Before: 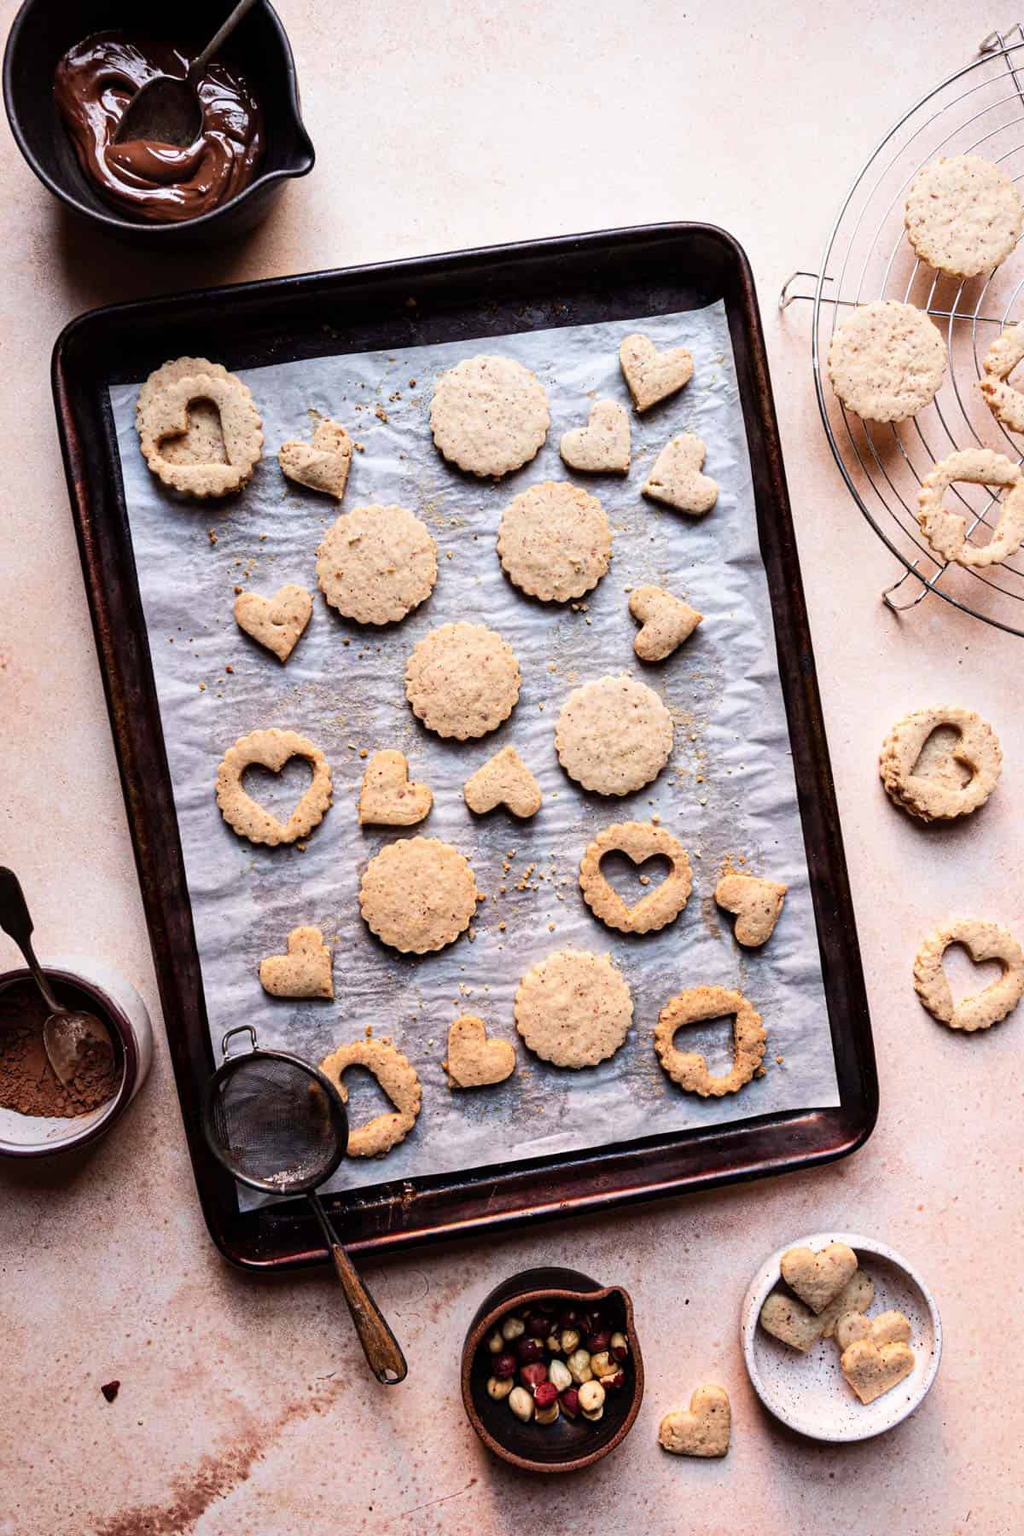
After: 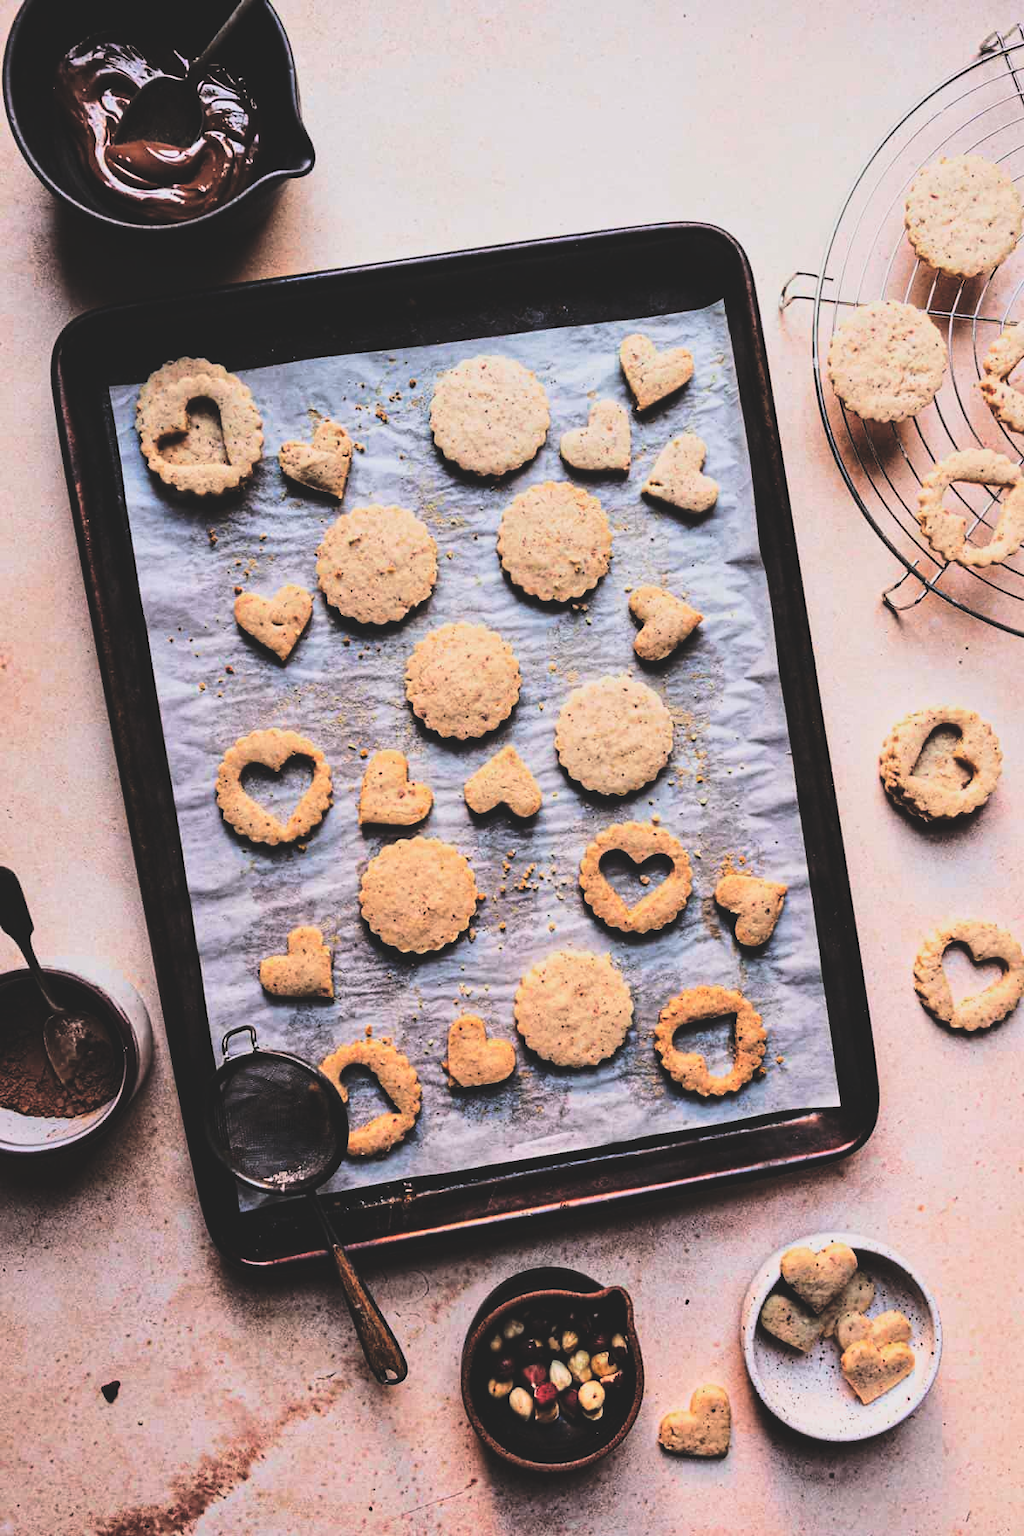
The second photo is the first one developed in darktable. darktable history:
contrast equalizer: octaves 7, y [[0.6 ×6], [0.55 ×6], [0 ×6], [0 ×6], [0 ×6]], mix 0.29
tone equalizer: -8 EV -0.417 EV, -7 EV -0.389 EV, -6 EV -0.333 EV, -5 EV -0.222 EV, -3 EV 0.222 EV, -2 EV 0.333 EV, -1 EV 0.389 EV, +0 EV 0.417 EV, edges refinement/feathering 500, mask exposure compensation -1.57 EV, preserve details no
filmic rgb: black relative exposure -7.48 EV, white relative exposure 4.83 EV, hardness 3.4, color science v6 (2022)
rgb curve: curves: ch0 [(0, 0.186) (0.314, 0.284) (0.775, 0.708) (1, 1)], compensate middle gray true, preserve colors none
color zones: curves: ch0 [(0.25, 0.5) (0.636, 0.25) (0.75, 0.5)]
